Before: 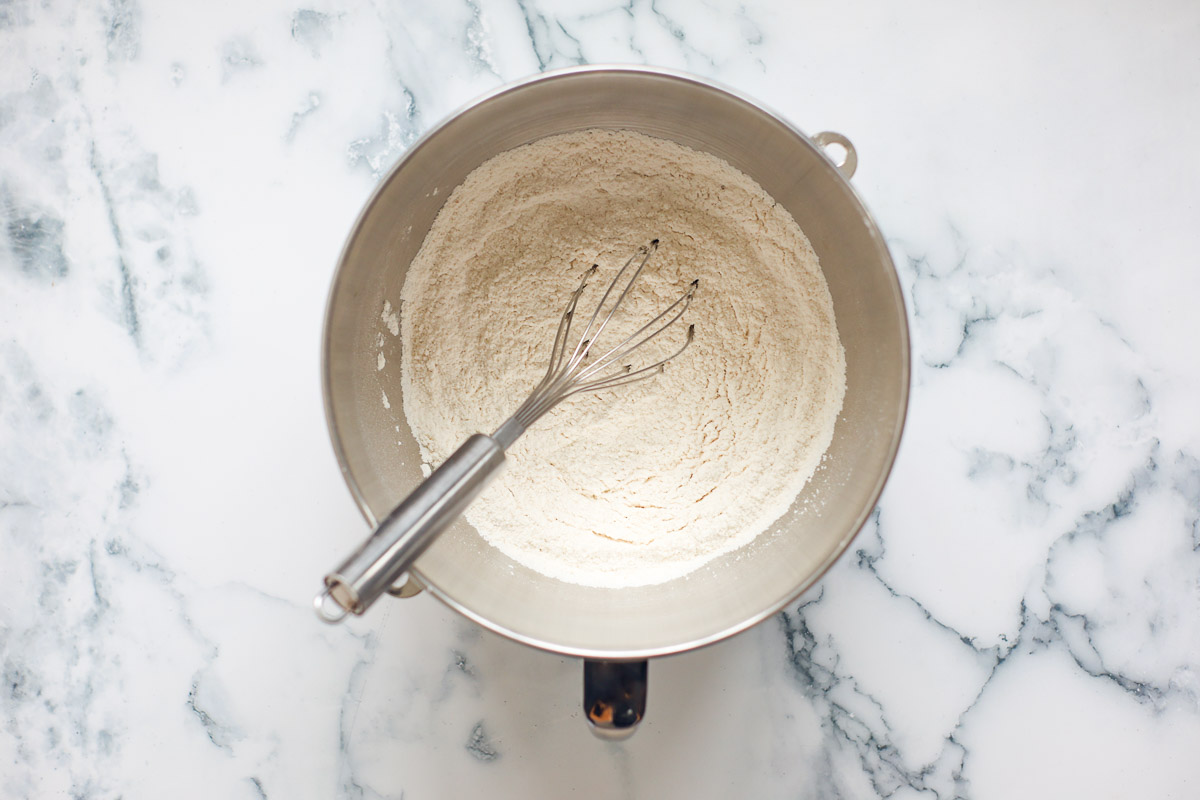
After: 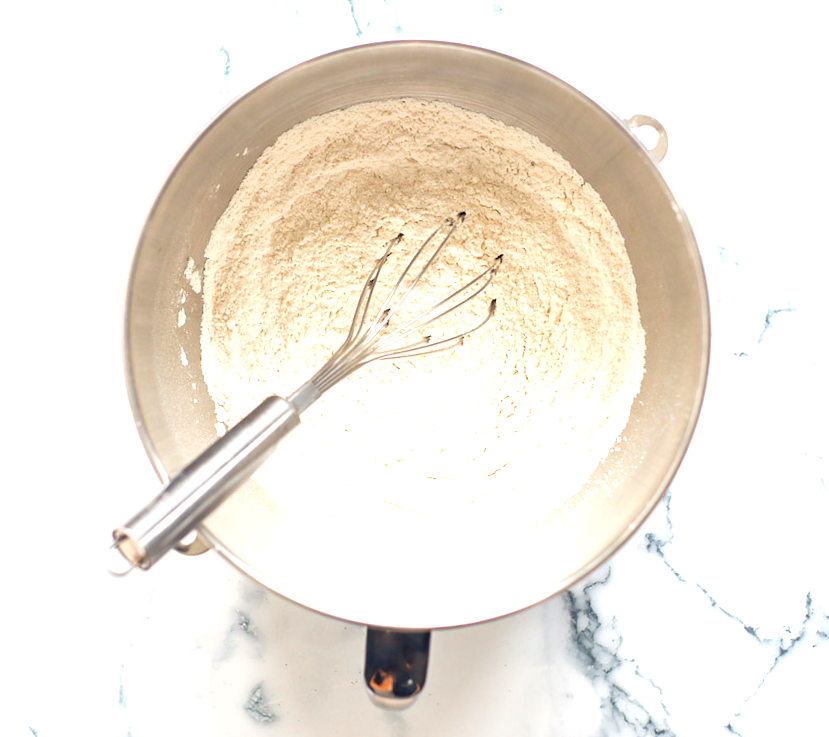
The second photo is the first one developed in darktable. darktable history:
exposure: black level correction 0, exposure 1.001 EV, compensate highlight preservation false
crop and rotate: angle -3.26°, left 14.084%, top 0.021%, right 11.005%, bottom 0.052%
